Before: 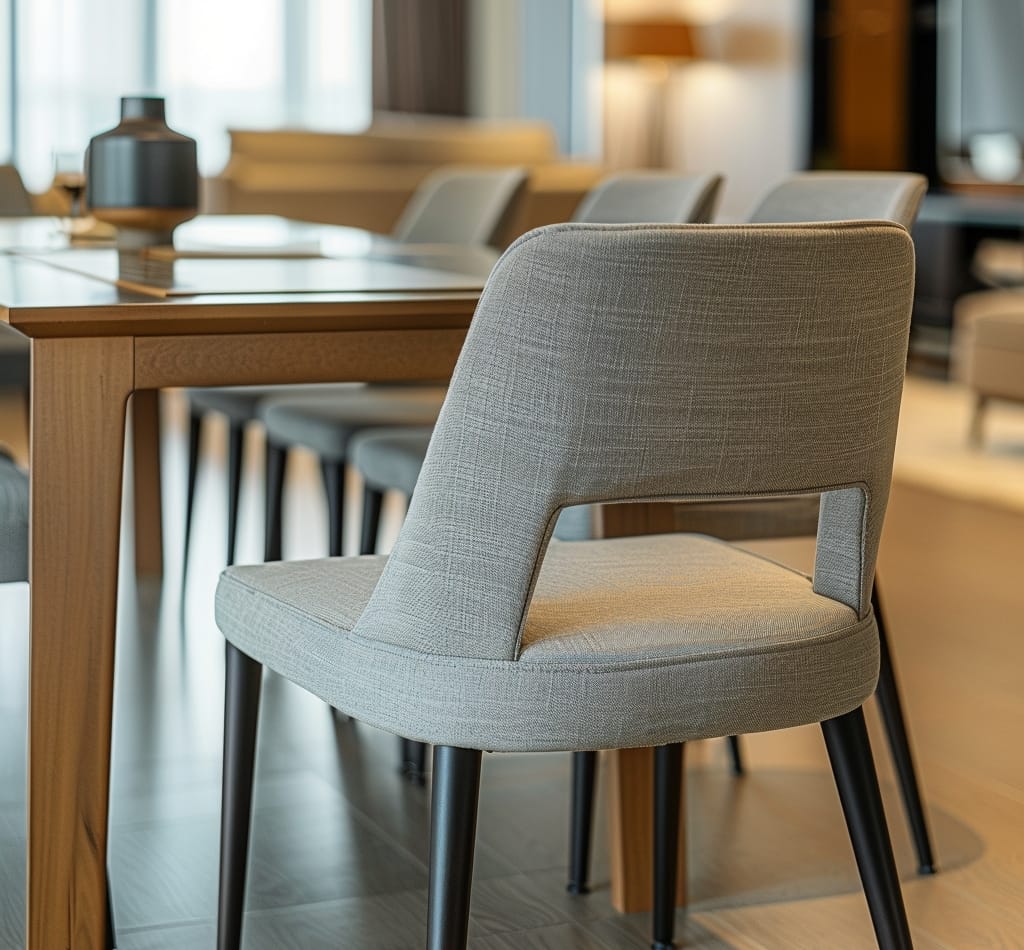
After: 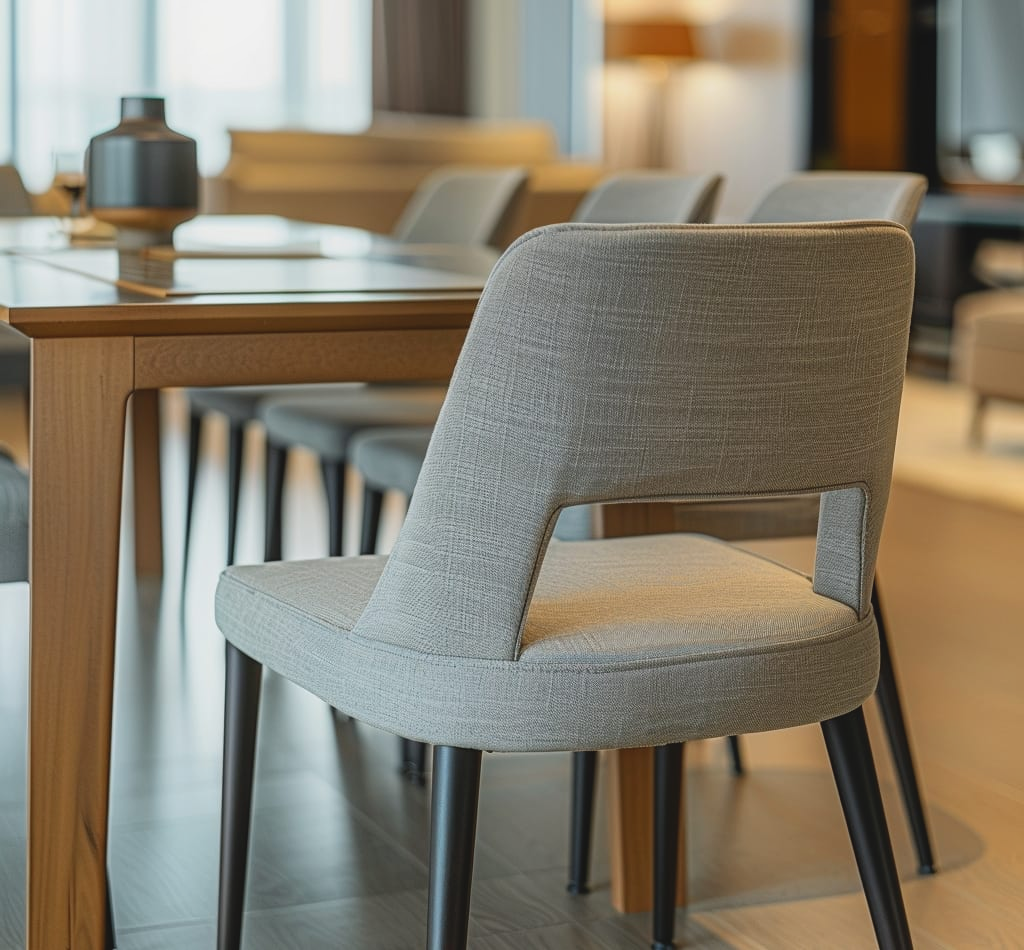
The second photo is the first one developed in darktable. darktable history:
shadows and highlights: radius 92.66, shadows -15.41, white point adjustment 0.193, highlights 31.39, compress 48.44%, soften with gaussian
contrast brightness saturation: contrast -0.12
